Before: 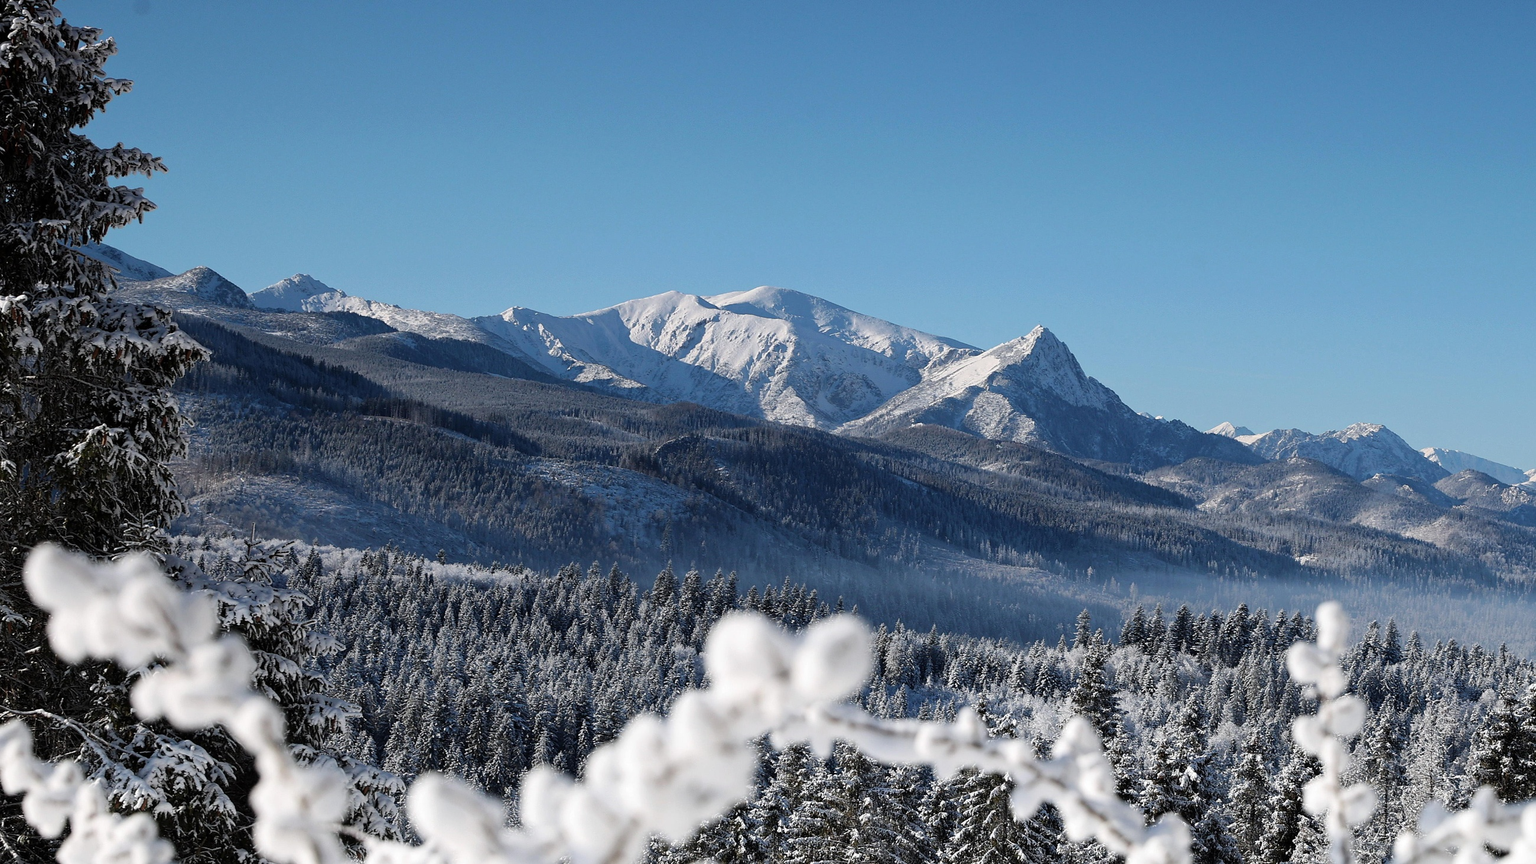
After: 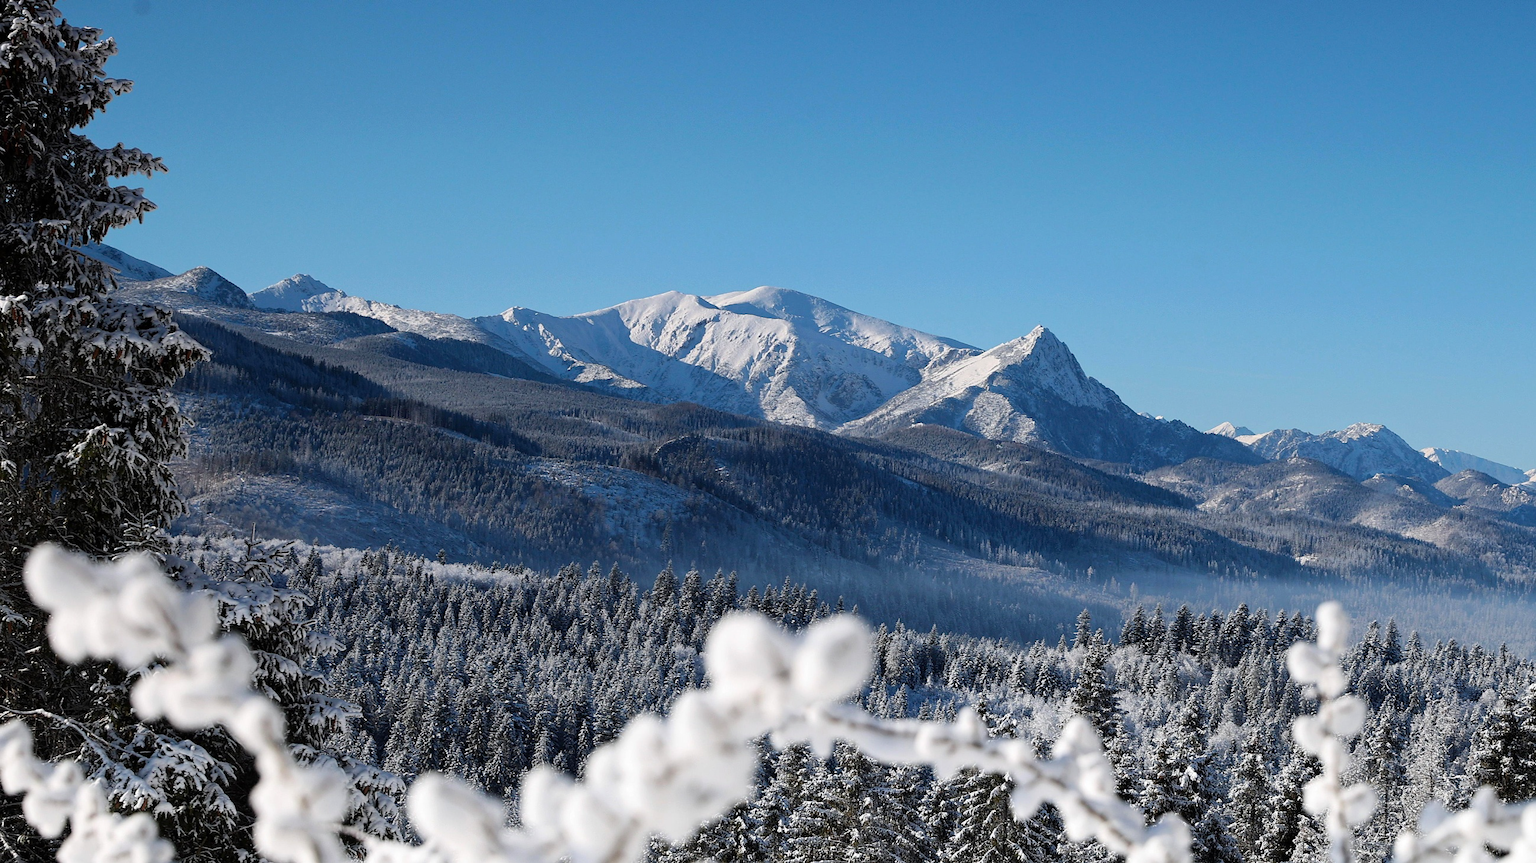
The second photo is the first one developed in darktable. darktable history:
contrast brightness saturation: contrast 0.044, saturation 0.159
